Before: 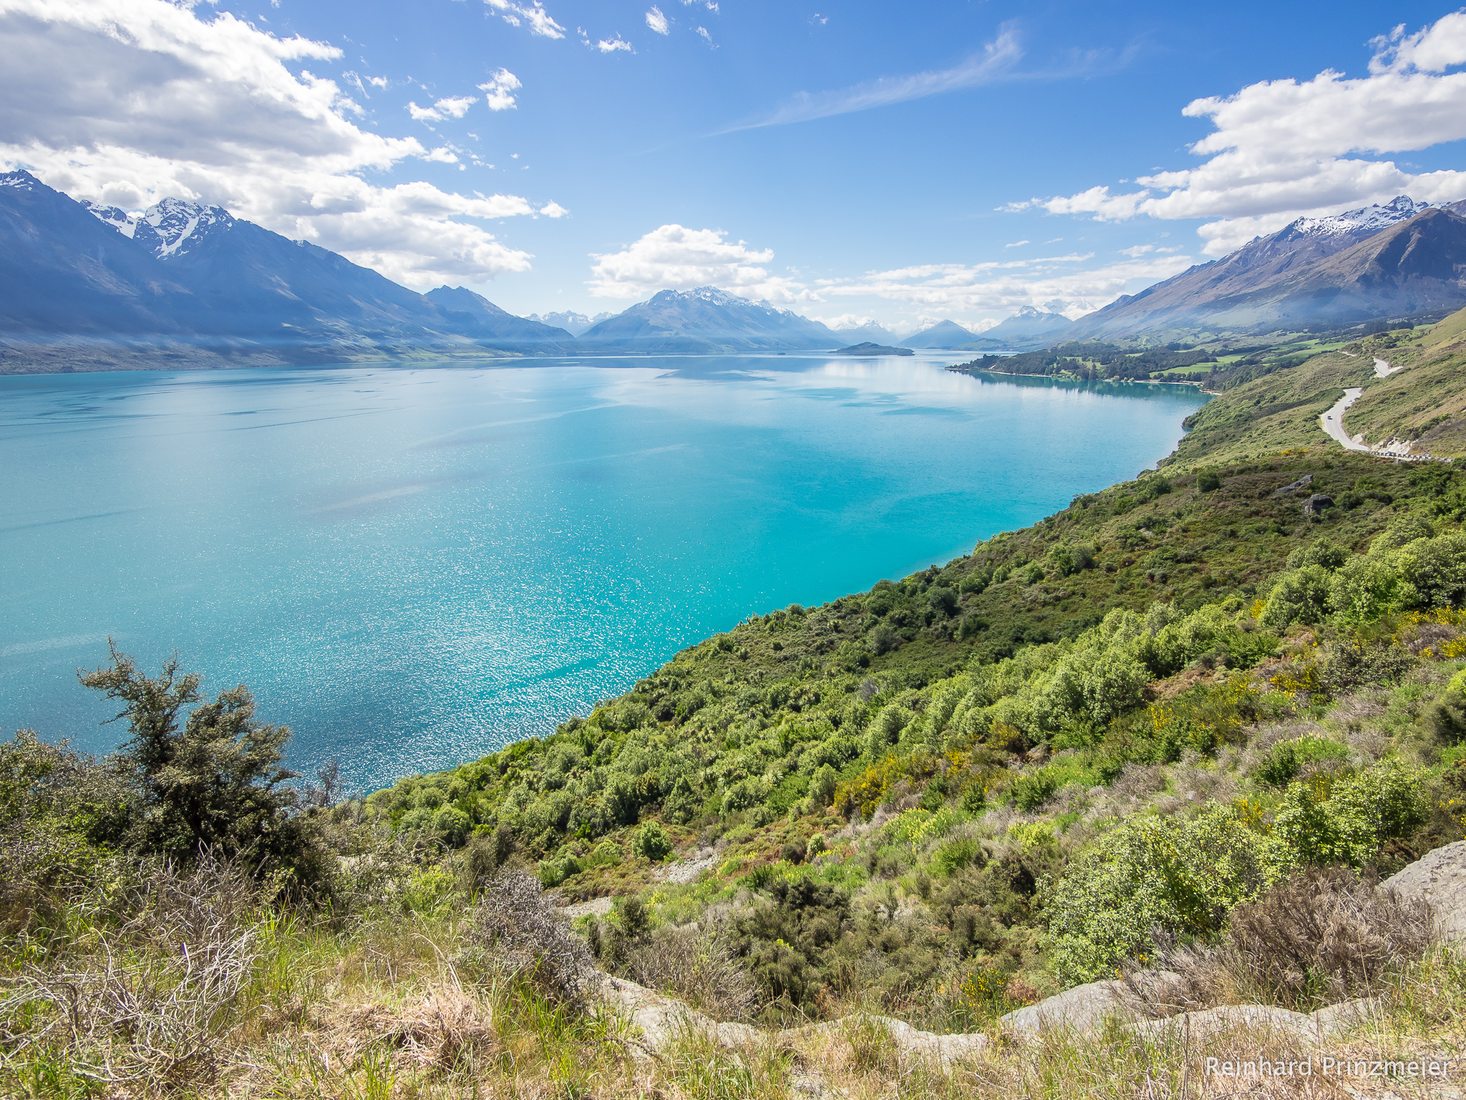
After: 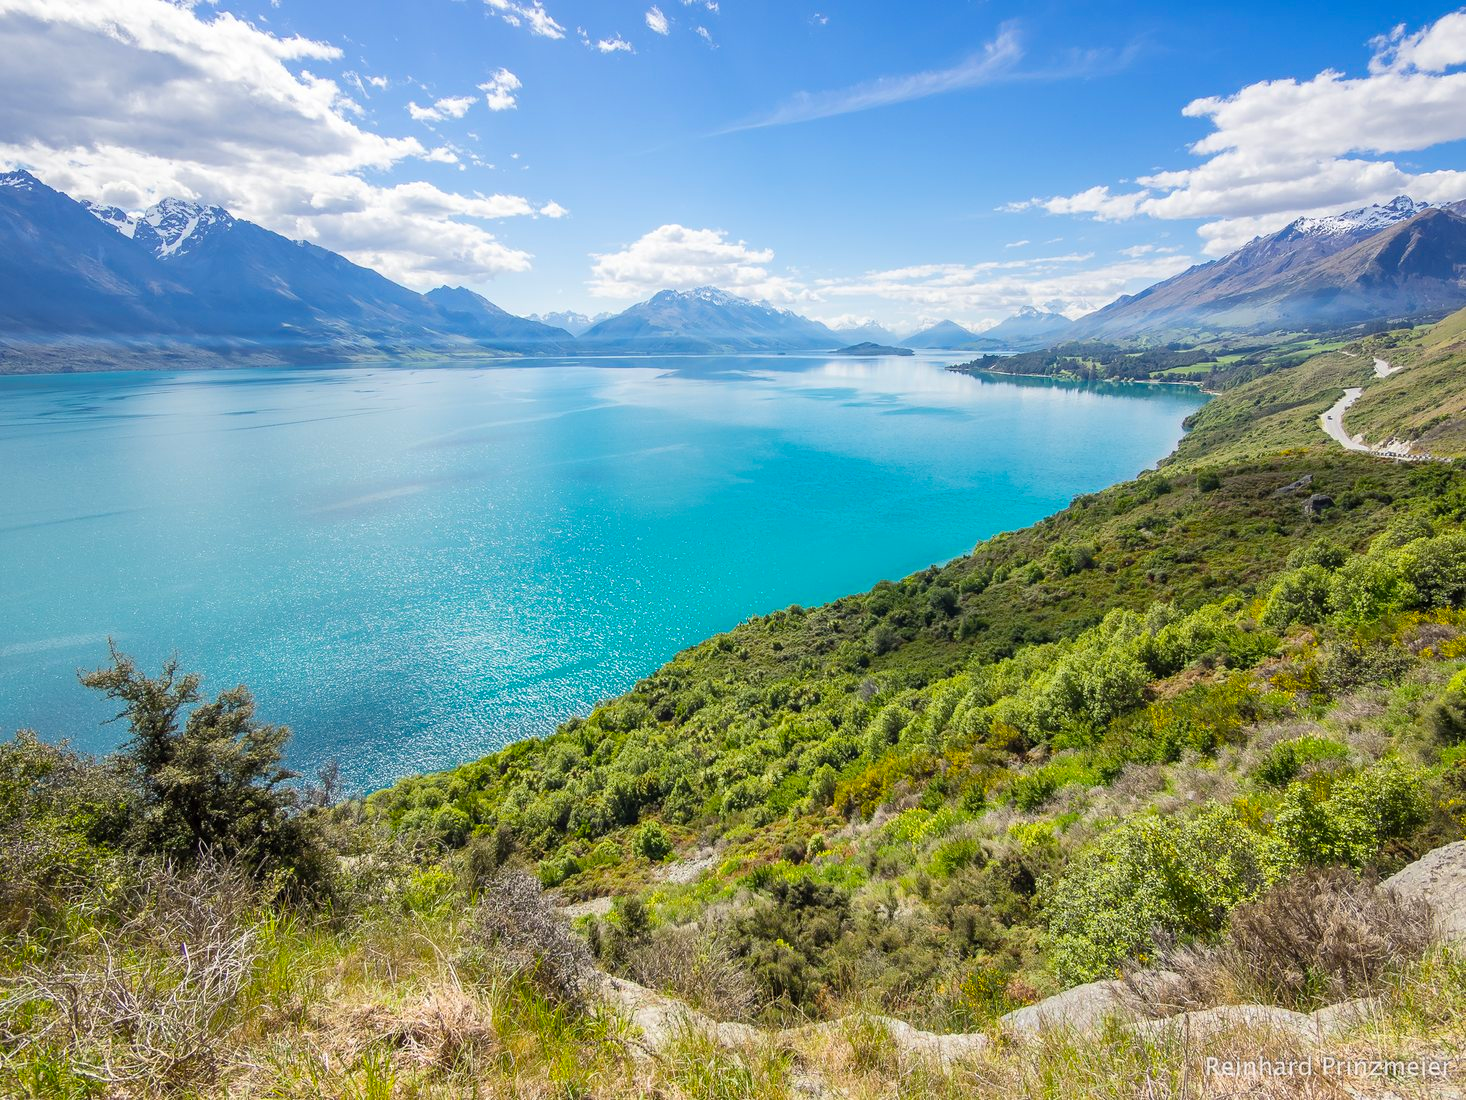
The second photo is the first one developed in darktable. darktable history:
color balance rgb: perceptual saturation grading › global saturation 24.941%
